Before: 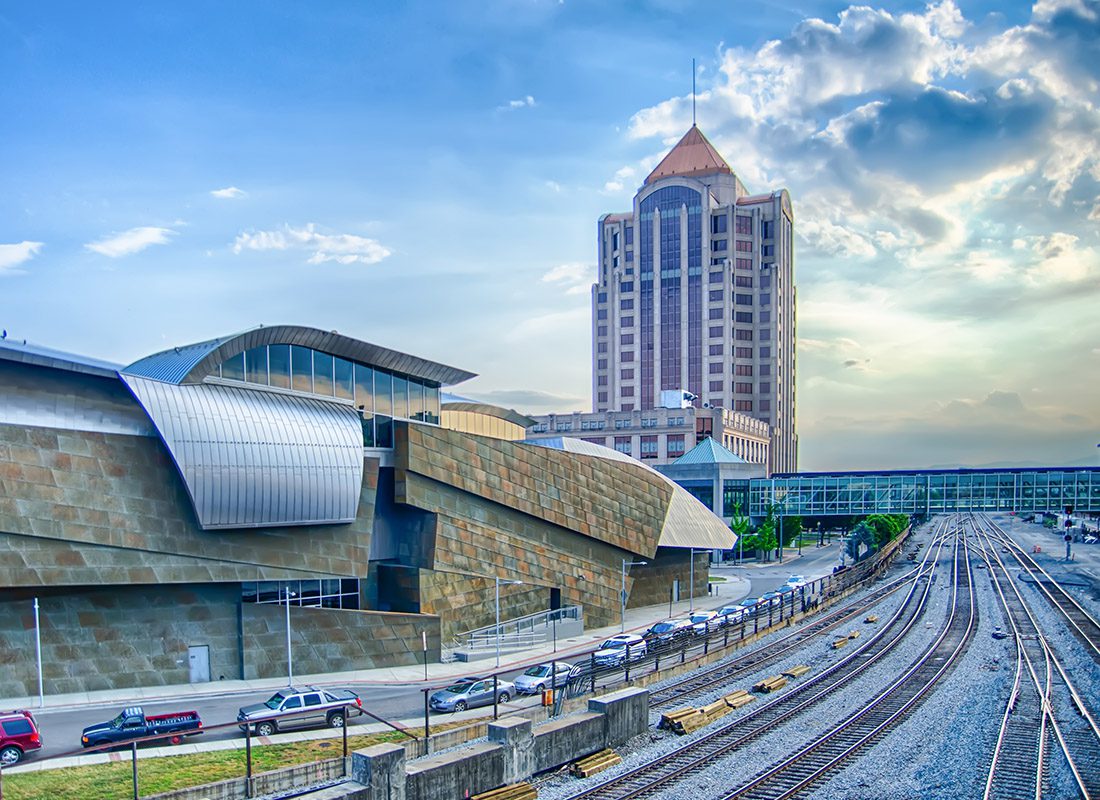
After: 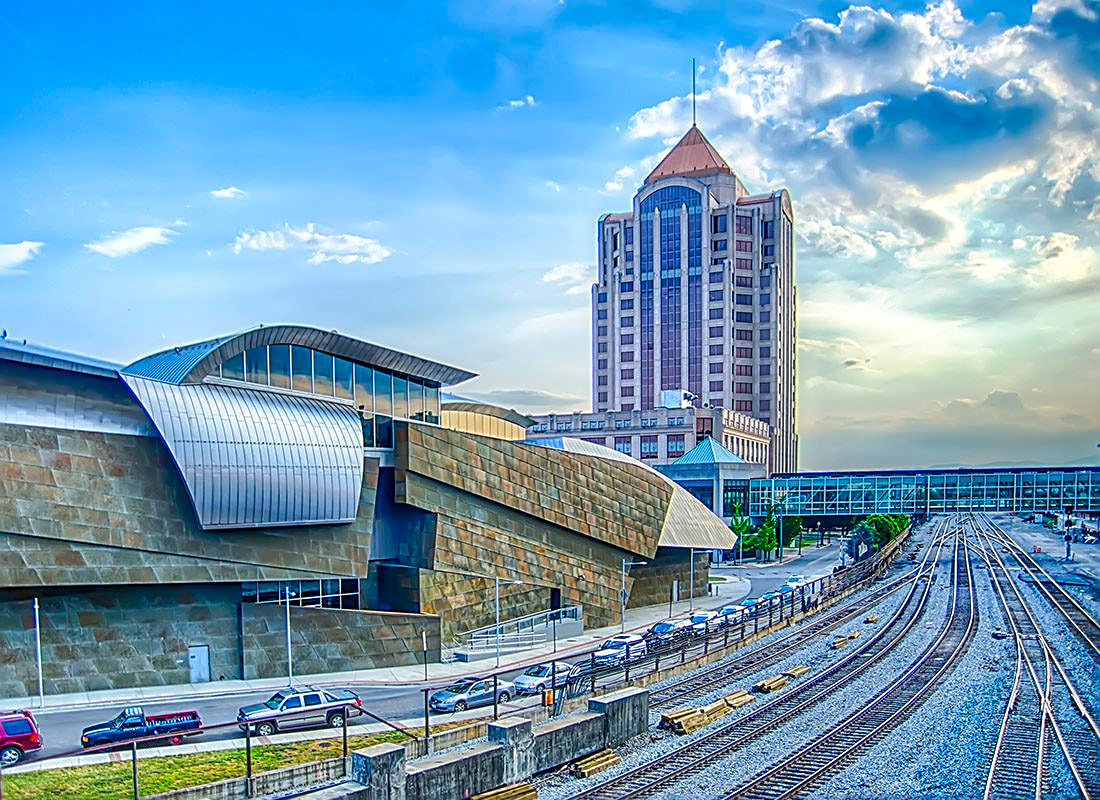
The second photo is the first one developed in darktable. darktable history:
sharpen: amount 0.901
local contrast: on, module defaults
color balance rgb: linear chroma grading › global chroma 33.4%
